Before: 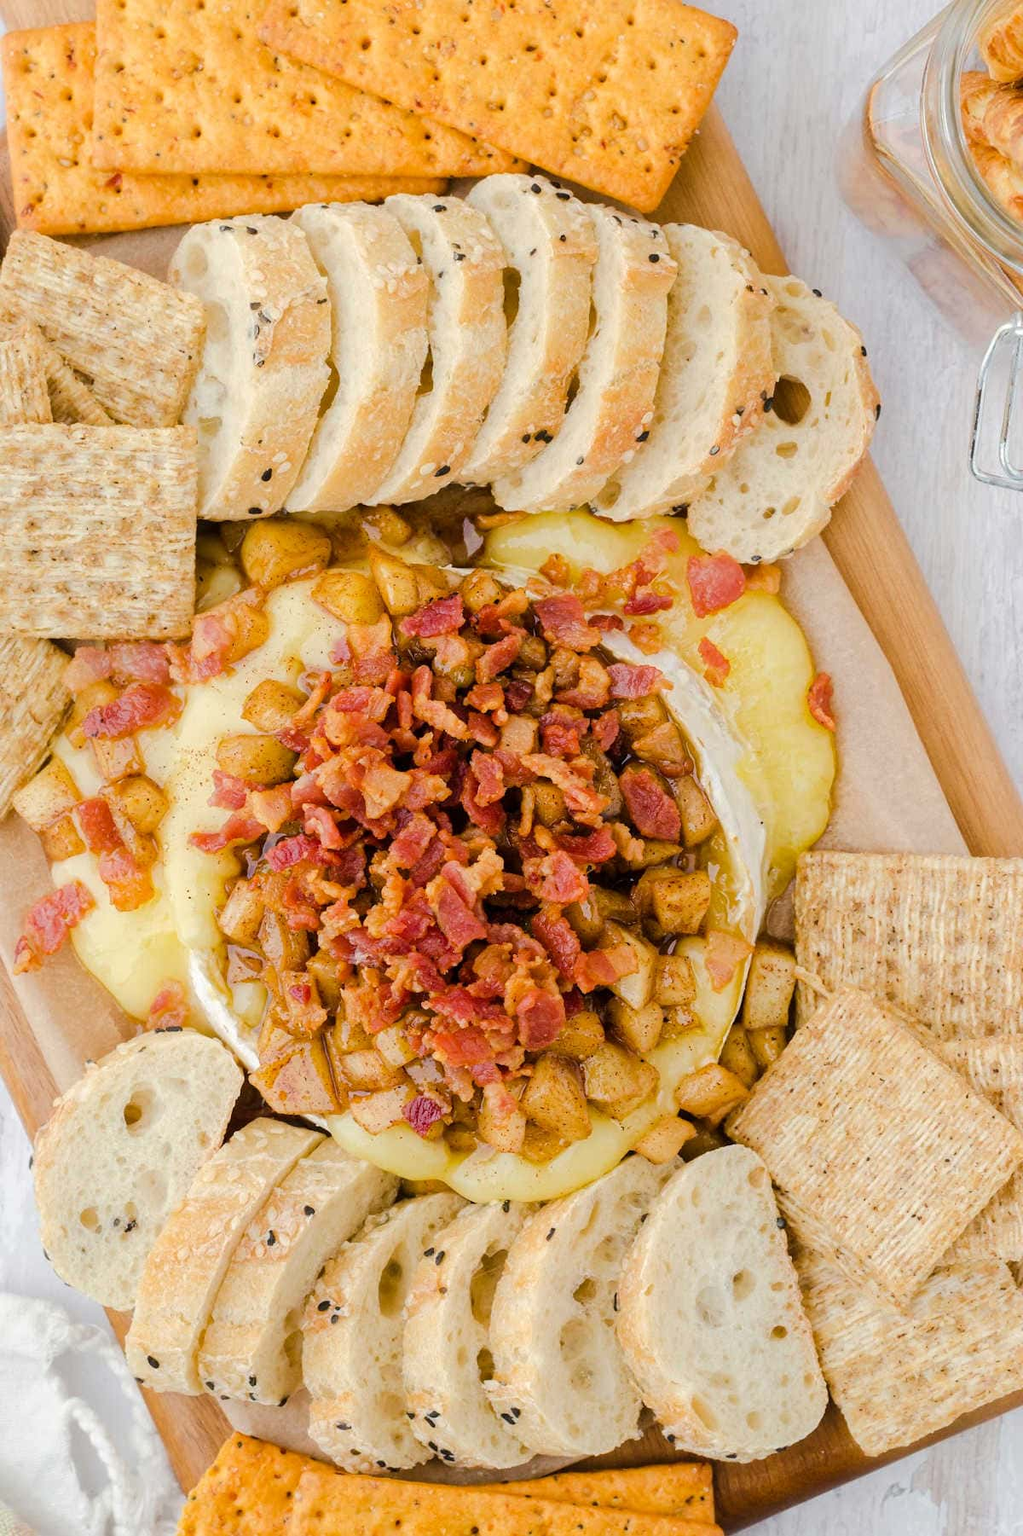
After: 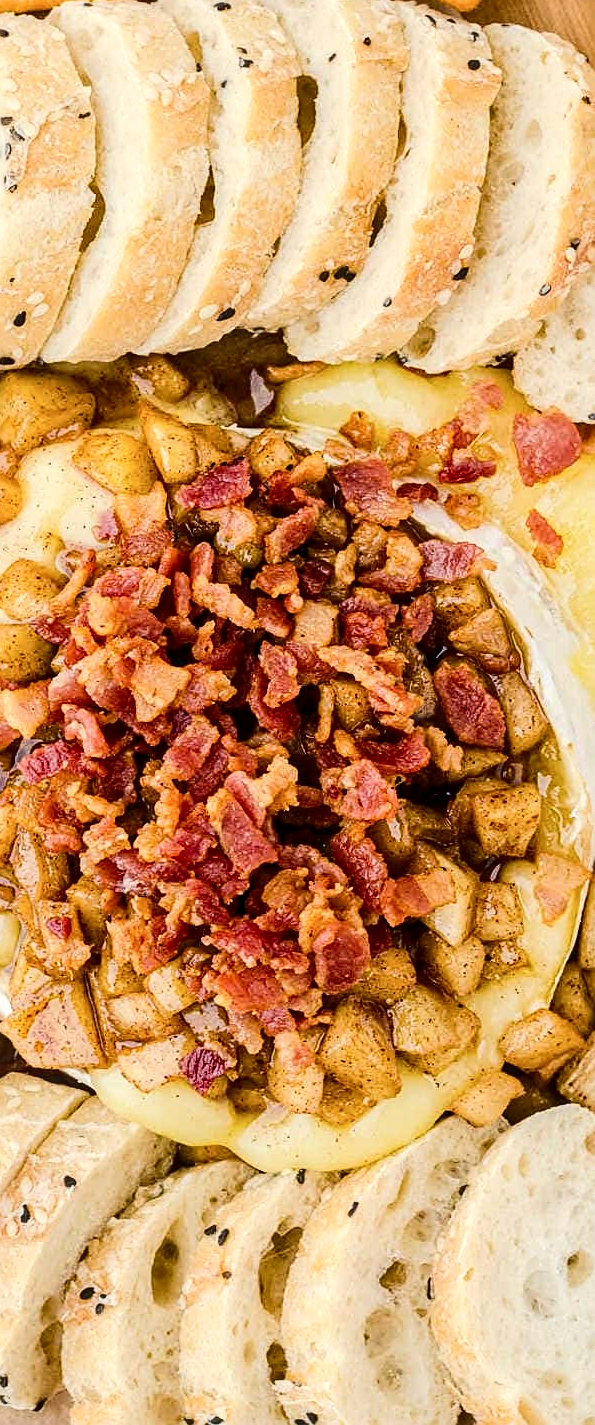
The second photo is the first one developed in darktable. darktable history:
local contrast: on, module defaults
sharpen: on, module defaults
contrast brightness saturation: contrast 0.28
crop and rotate: angle 0.016°, left 24.425%, top 13.2%, right 25.922%, bottom 7.627%
